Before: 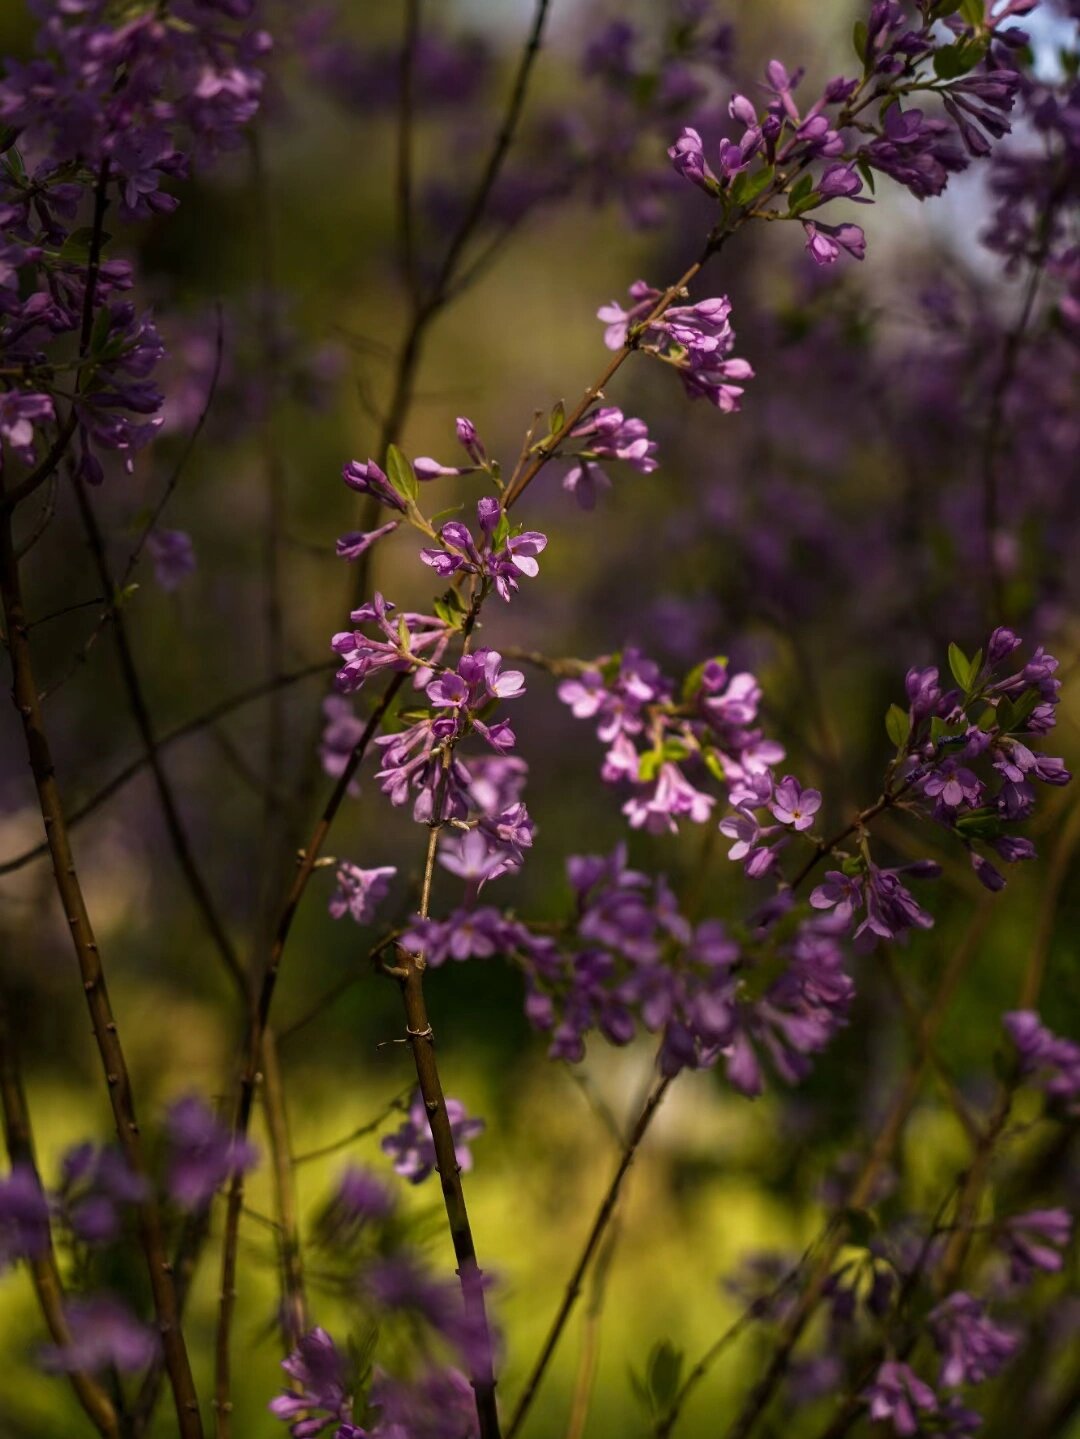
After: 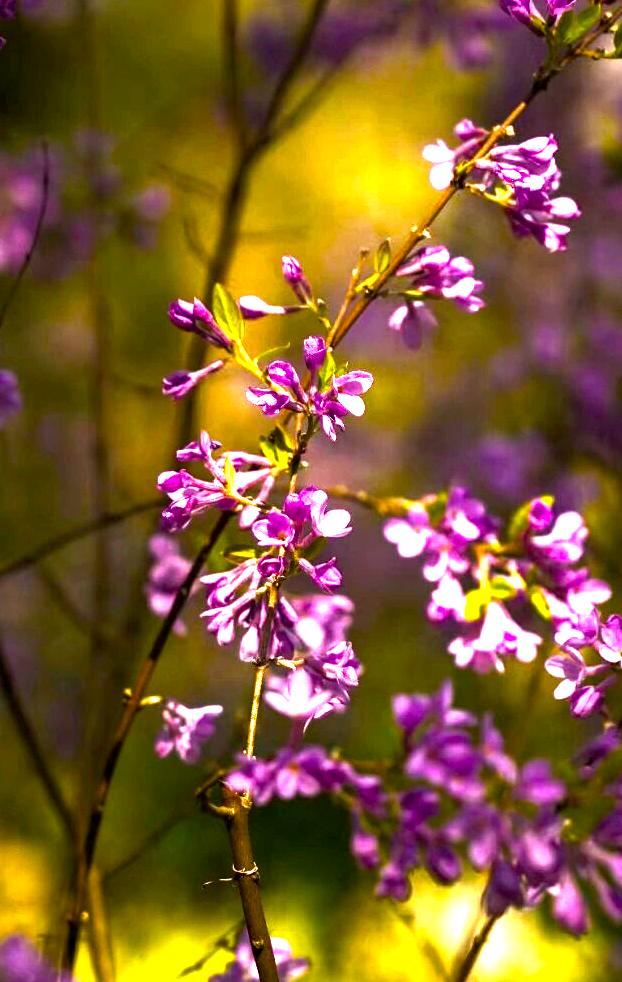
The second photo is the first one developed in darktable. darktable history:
exposure: black level correction 0.001, exposure 0.015 EV, compensate highlight preservation false
crop: left 16.192%, top 11.223%, right 26.196%, bottom 20.488%
color balance rgb: perceptual saturation grading › global saturation 0.938%, perceptual saturation grading › highlights -29.429%, perceptual saturation grading › mid-tones 29.867%, perceptual saturation grading › shadows 58.895%, perceptual brilliance grading › global brilliance 34.966%, perceptual brilliance grading › highlights 49.807%, perceptual brilliance grading › mid-tones 59.7%, perceptual brilliance grading › shadows 34.694%, global vibrance 10.034%
